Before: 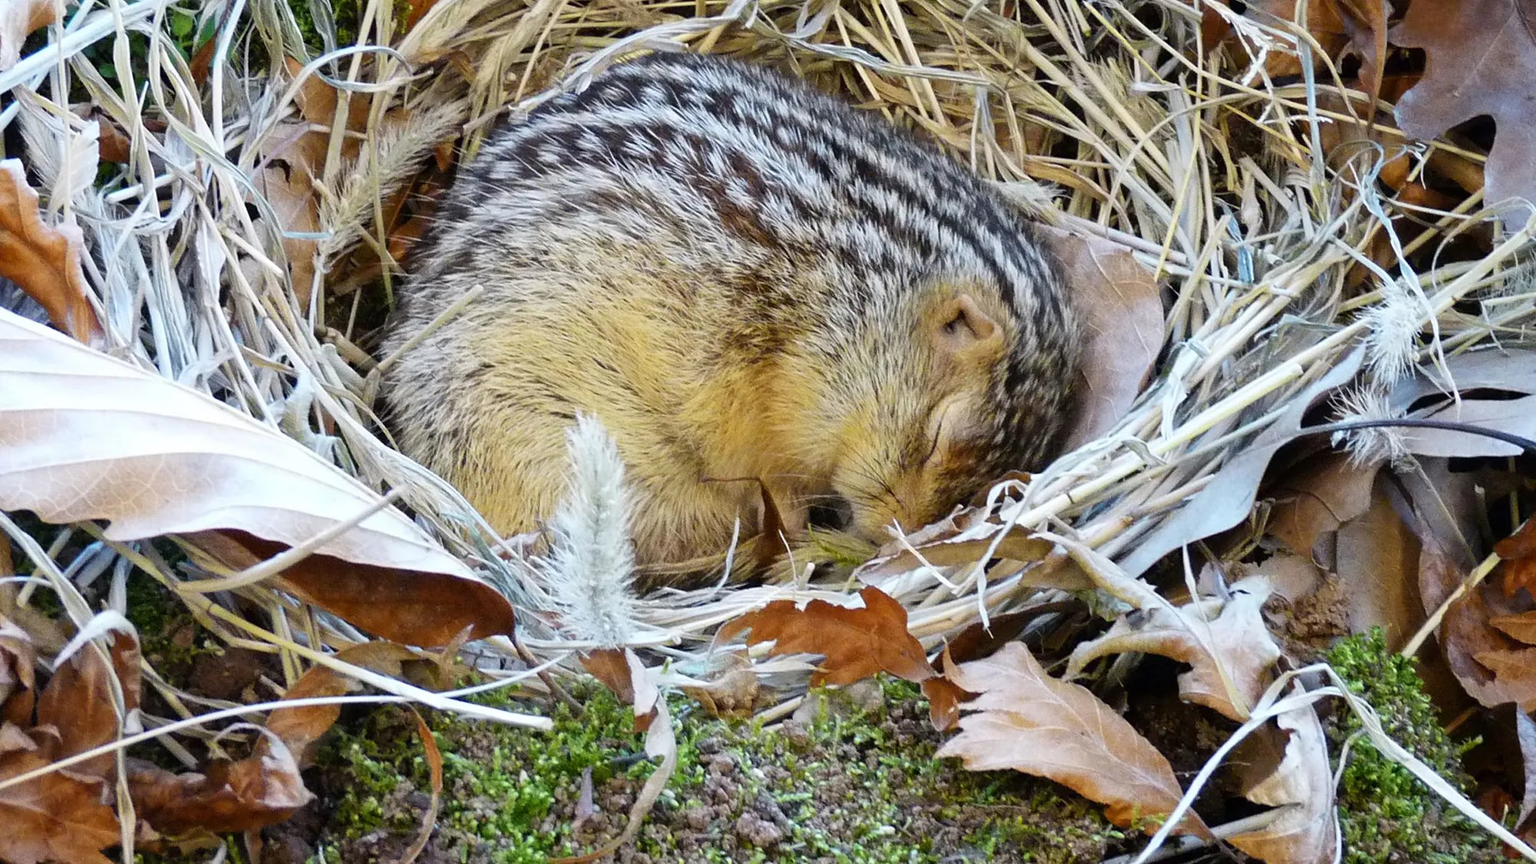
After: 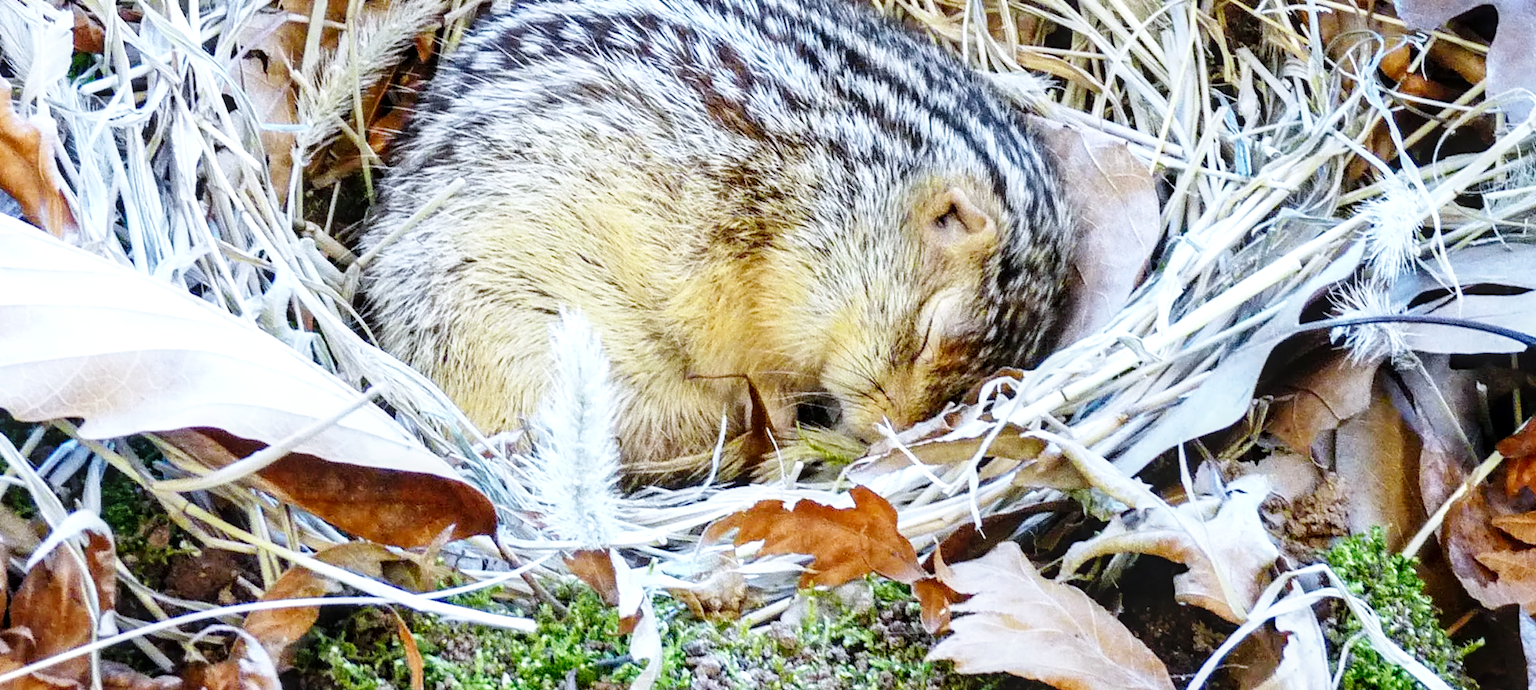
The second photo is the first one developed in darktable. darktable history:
color calibration: x 0.37, y 0.382, temperature 4319.03 K
base curve: curves: ch0 [(0, 0) (0.008, 0.007) (0.022, 0.029) (0.048, 0.089) (0.092, 0.197) (0.191, 0.399) (0.275, 0.534) (0.357, 0.65) (0.477, 0.78) (0.542, 0.833) (0.799, 0.973) (1, 1)], preserve colors none
local contrast: detail 130%
crop and rotate: left 1.831%, top 12.812%, right 0.138%, bottom 8.81%
